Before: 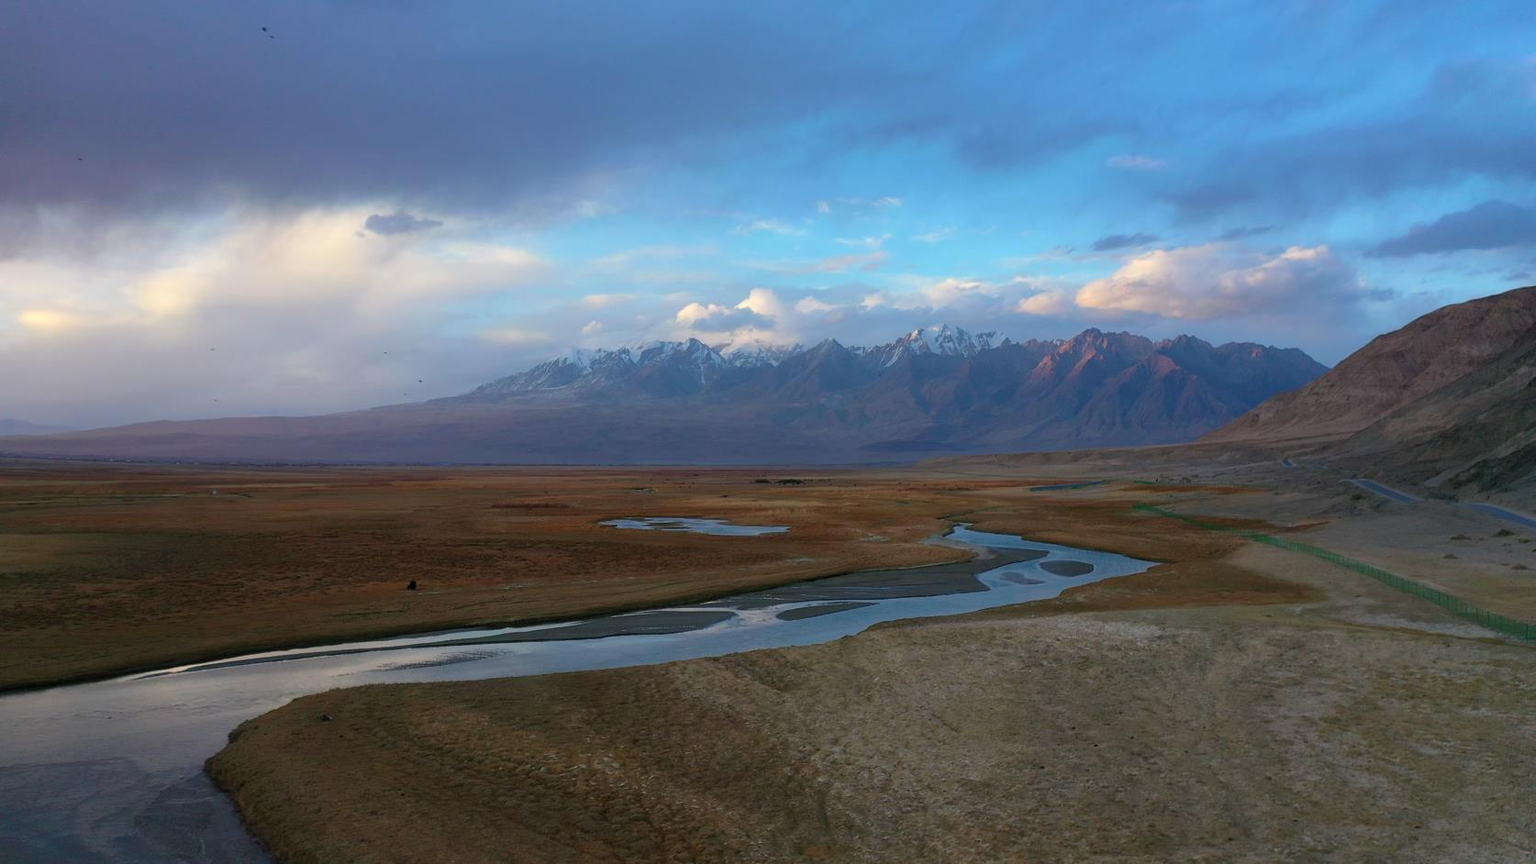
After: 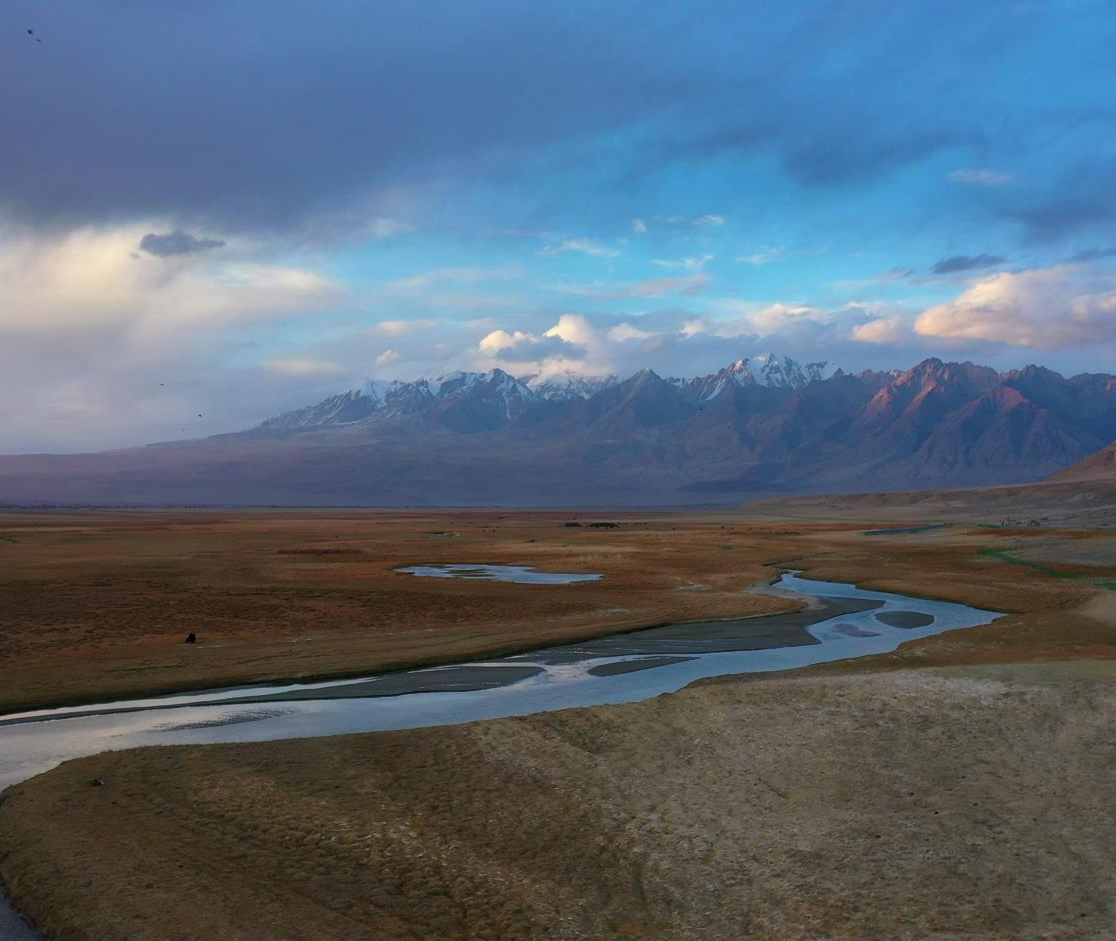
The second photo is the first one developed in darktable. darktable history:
crop and rotate: left 15.446%, right 17.836%
shadows and highlights: shadows 20.91, highlights -82.73, soften with gaussian
